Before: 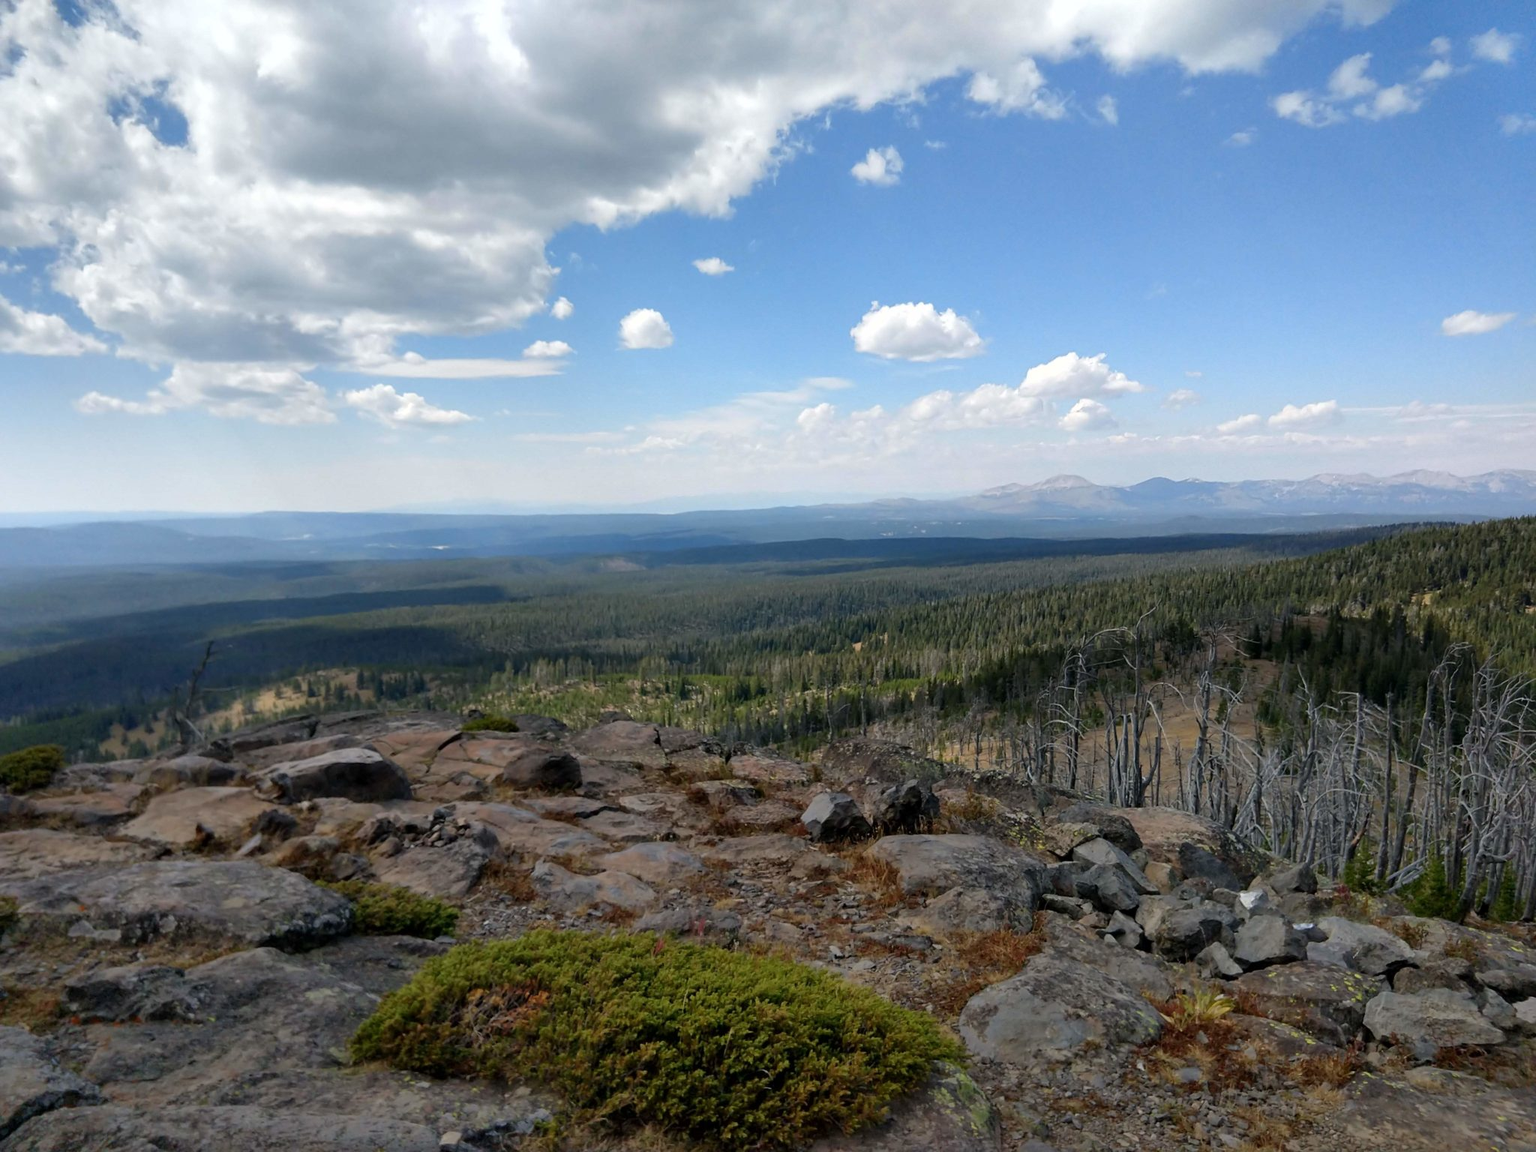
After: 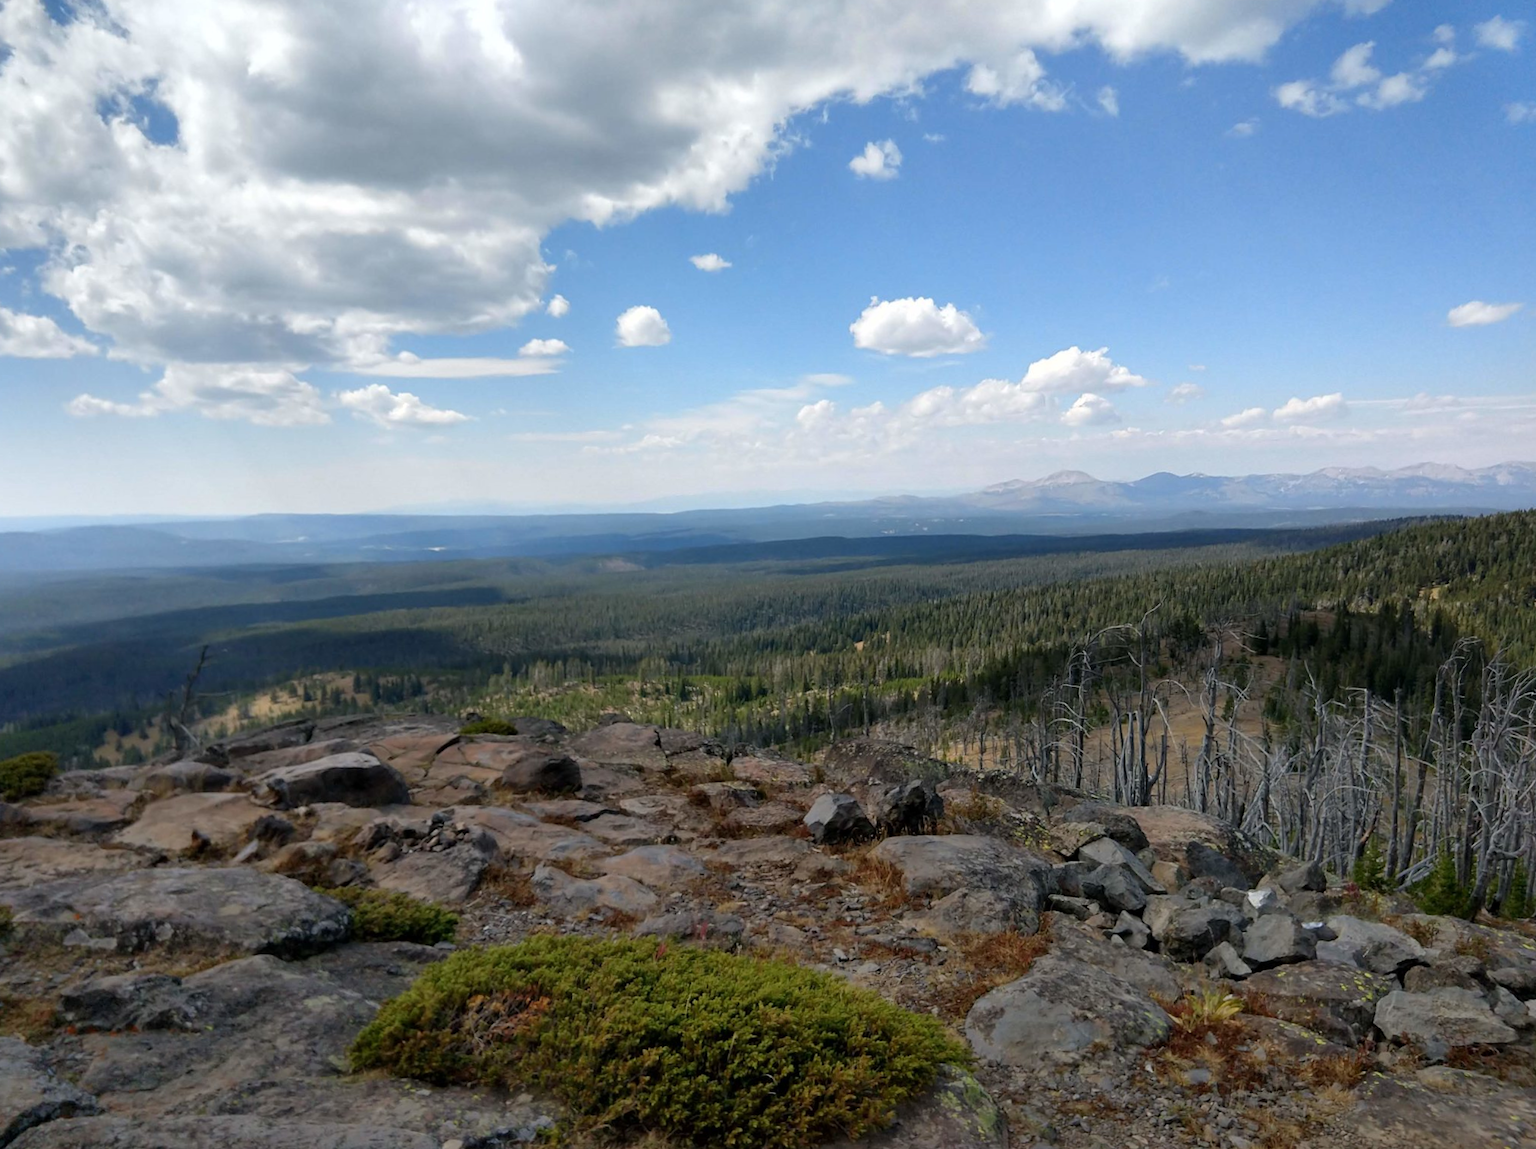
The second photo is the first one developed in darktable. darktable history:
rotate and perspective: rotation -0.45°, automatic cropping original format, crop left 0.008, crop right 0.992, crop top 0.012, crop bottom 0.988
tone equalizer: on, module defaults
